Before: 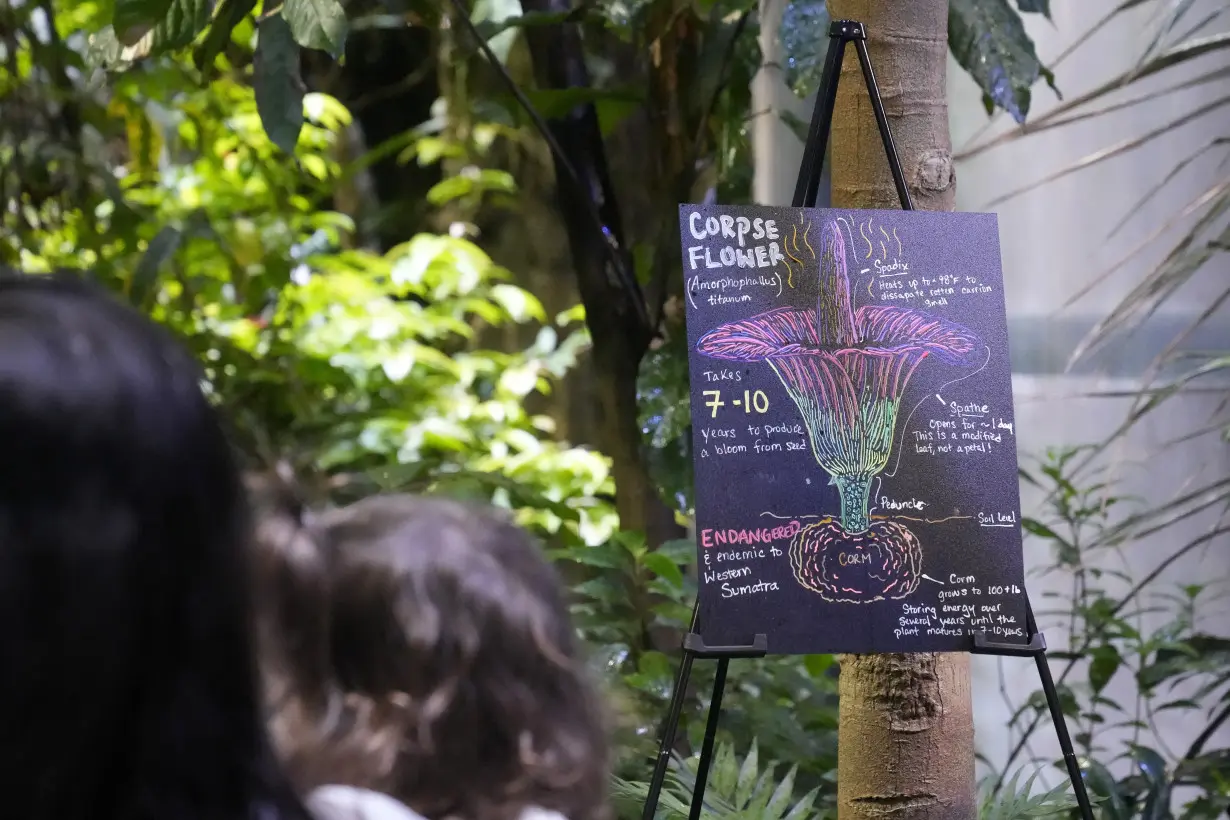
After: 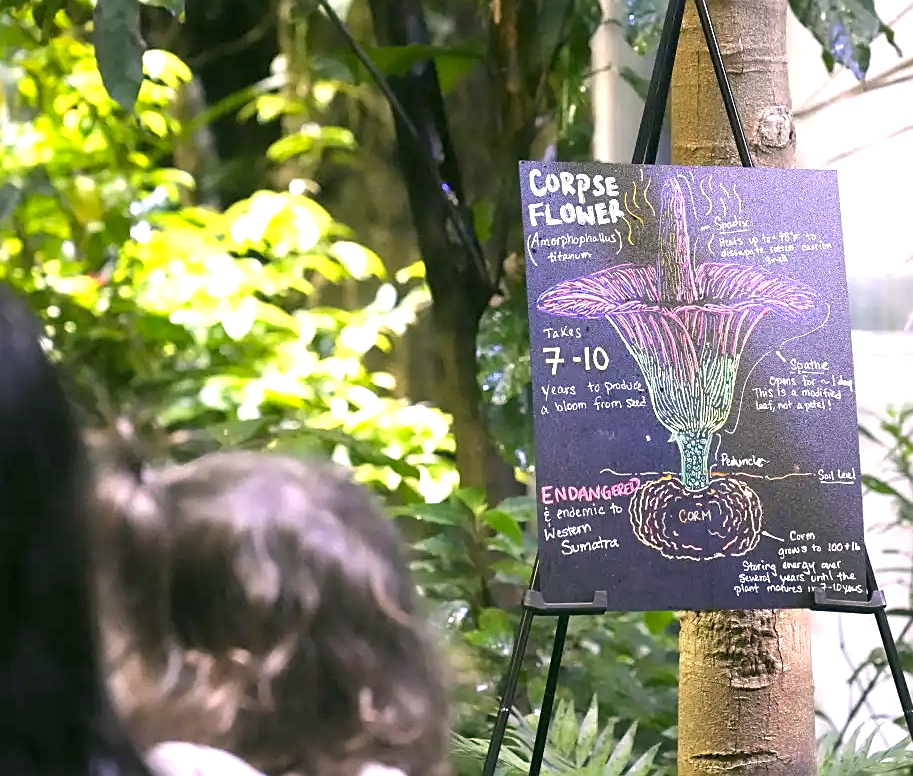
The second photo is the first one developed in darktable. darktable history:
color correction: highlights a* 4.15, highlights b* 4.94, shadows a* -7.11, shadows b* 5.03
sharpen: on, module defaults
crop and rotate: left 13.088%, top 5.356%, right 12.607%
shadows and highlights: shadows 25.89, highlights -23.36
exposure: black level correction 0, exposure 1.2 EV, compensate highlight preservation false
